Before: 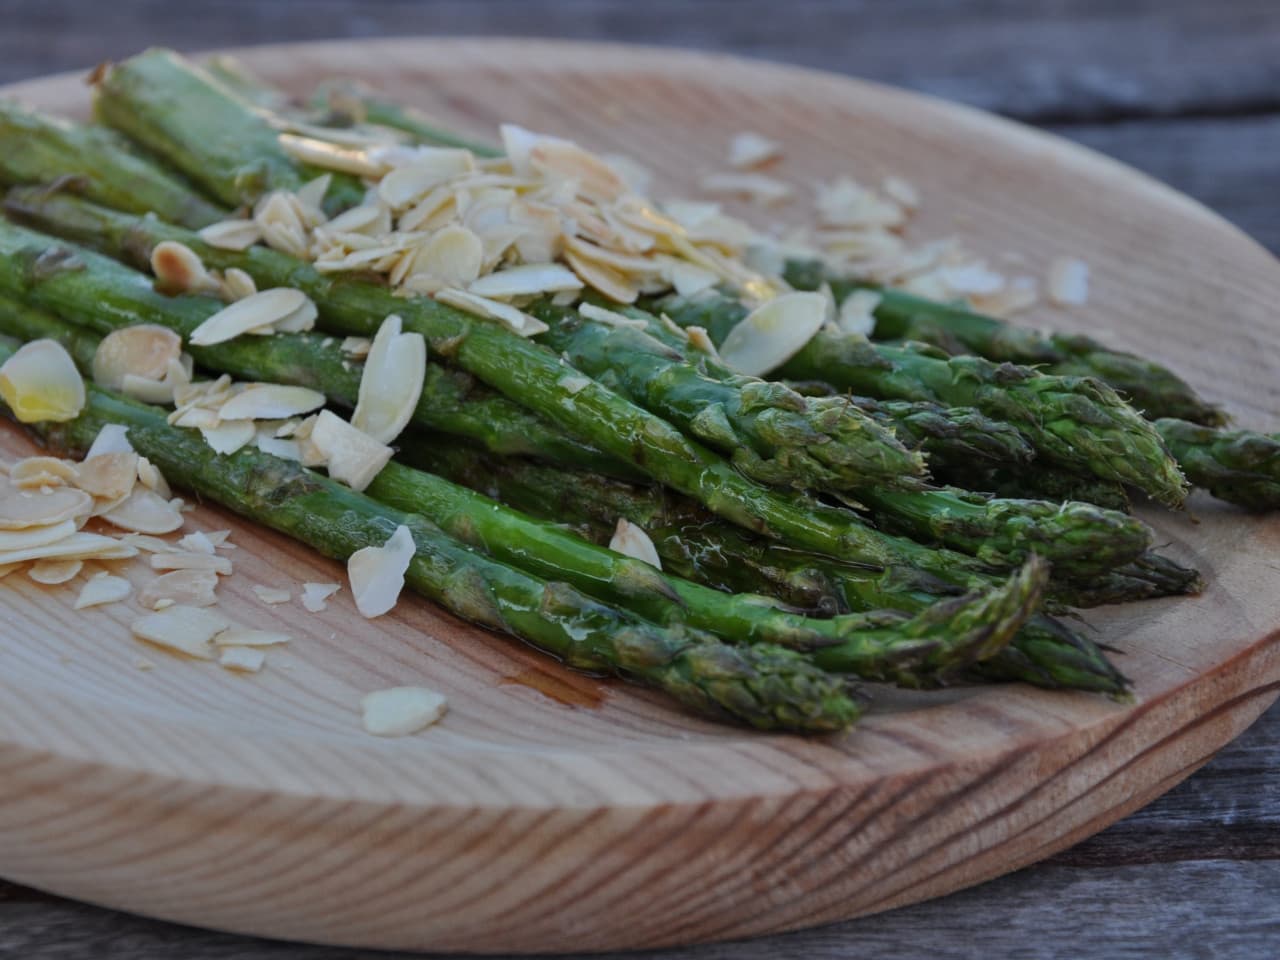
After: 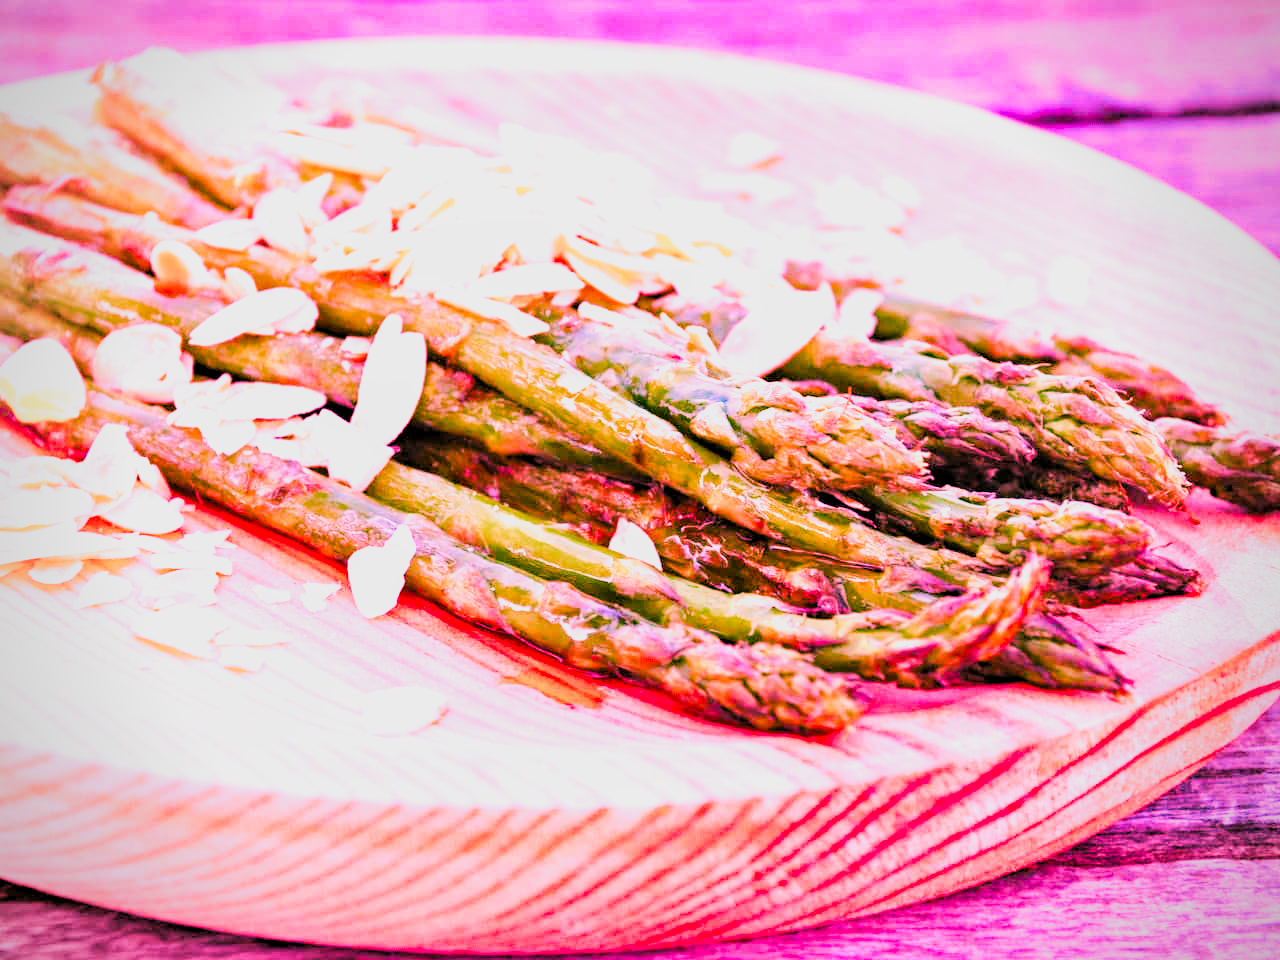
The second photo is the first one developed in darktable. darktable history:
white balance: red 2.229, blue 1.46
highlight reconstruction: on, module defaults
local contrast: highlights 100%, shadows 100%, detail 120%, midtone range 0.2
contrast brightness saturation: contrast 0.2, brightness 0.16, saturation 0.22
color balance rgb: perceptual saturation grading › global saturation 25%, perceptual brilliance grading › mid-tones 10%, perceptual brilliance grading › shadows 15%, global vibrance 20%
filmic: grey point source 18, black point source -8.65, white point source 2.45, grey point target 18, white point target 100, output power 2.2, latitude stops 2, contrast 1.5, saturation 100, global saturation 100
filmic rgb: black relative exposure -7.65 EV, white relative exposure 4.56 EV, hardness 3.61
haze removal: strength 0.29, distance 0.25, compatibility mode true, adaptive false
tone equalizer: on, module defaults
vibrance: on, module defaults
vignetting: fall-off radius 60.92%
exposure: black level correction 0, exposure 1.75 EV, compensate exposure bias true, compensate highlight preservation false
